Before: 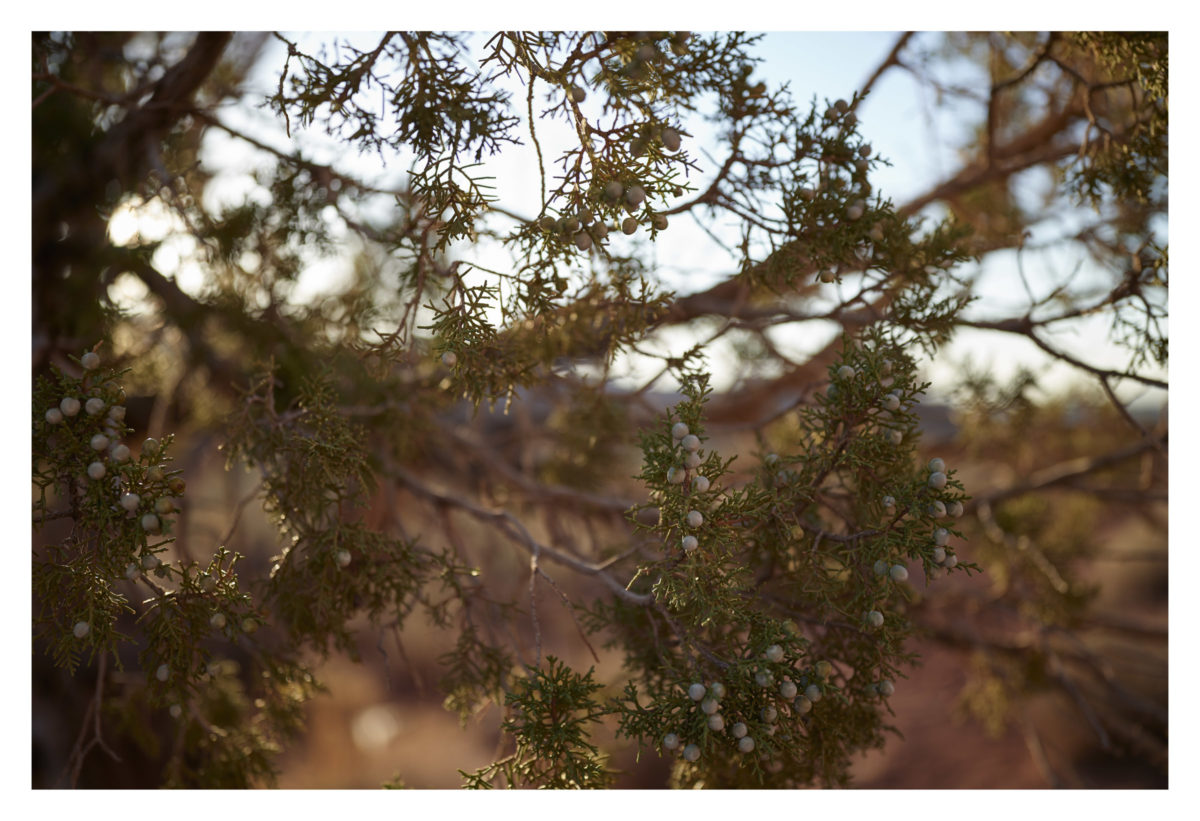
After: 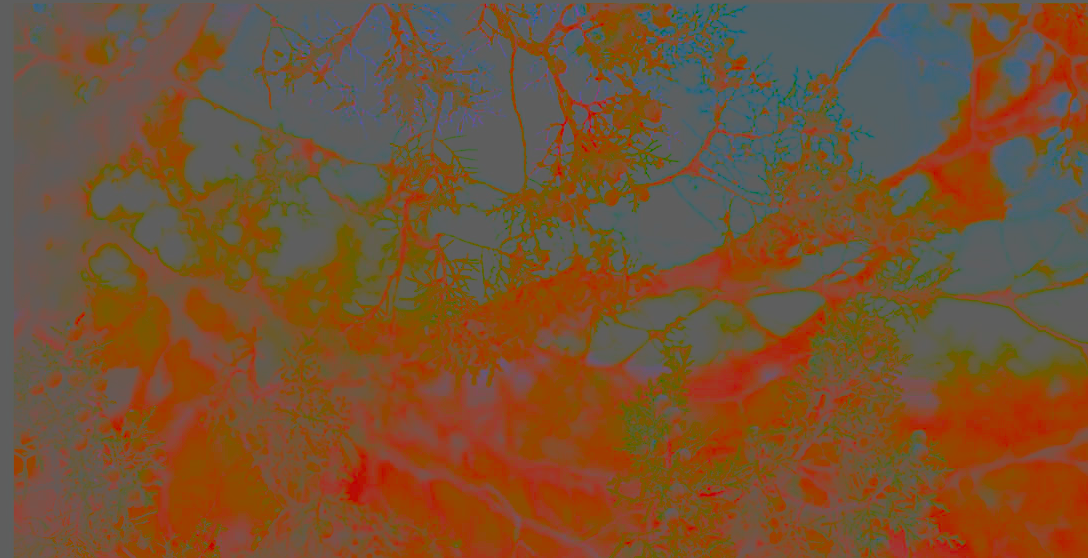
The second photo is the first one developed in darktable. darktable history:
crop: left 1.509%, top 3.452%, right 7.696%, bottom 28.452%
contrast brightness saturation: contrast -0.99, brightness -0.17, saturation 0.75
base curve: curves: ch0 [(0, 0) (0.036, 0.025) (0.121, 0.166) (0.206, 0.329) (0.605, 0.79) (1, 1)], preserve colors none
